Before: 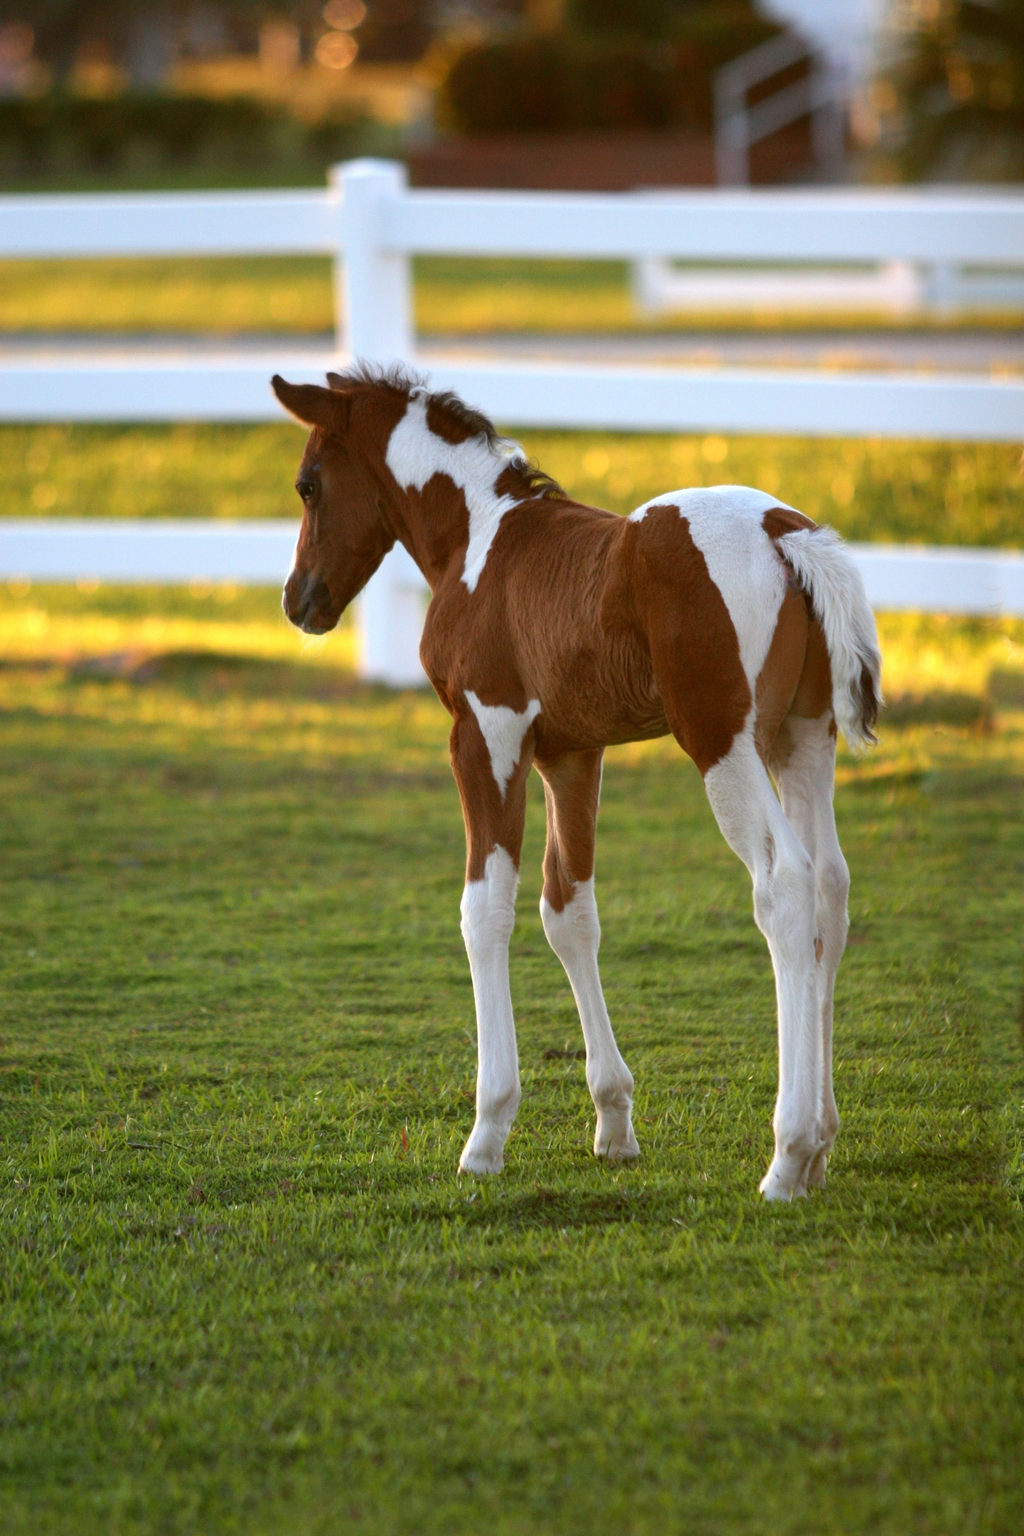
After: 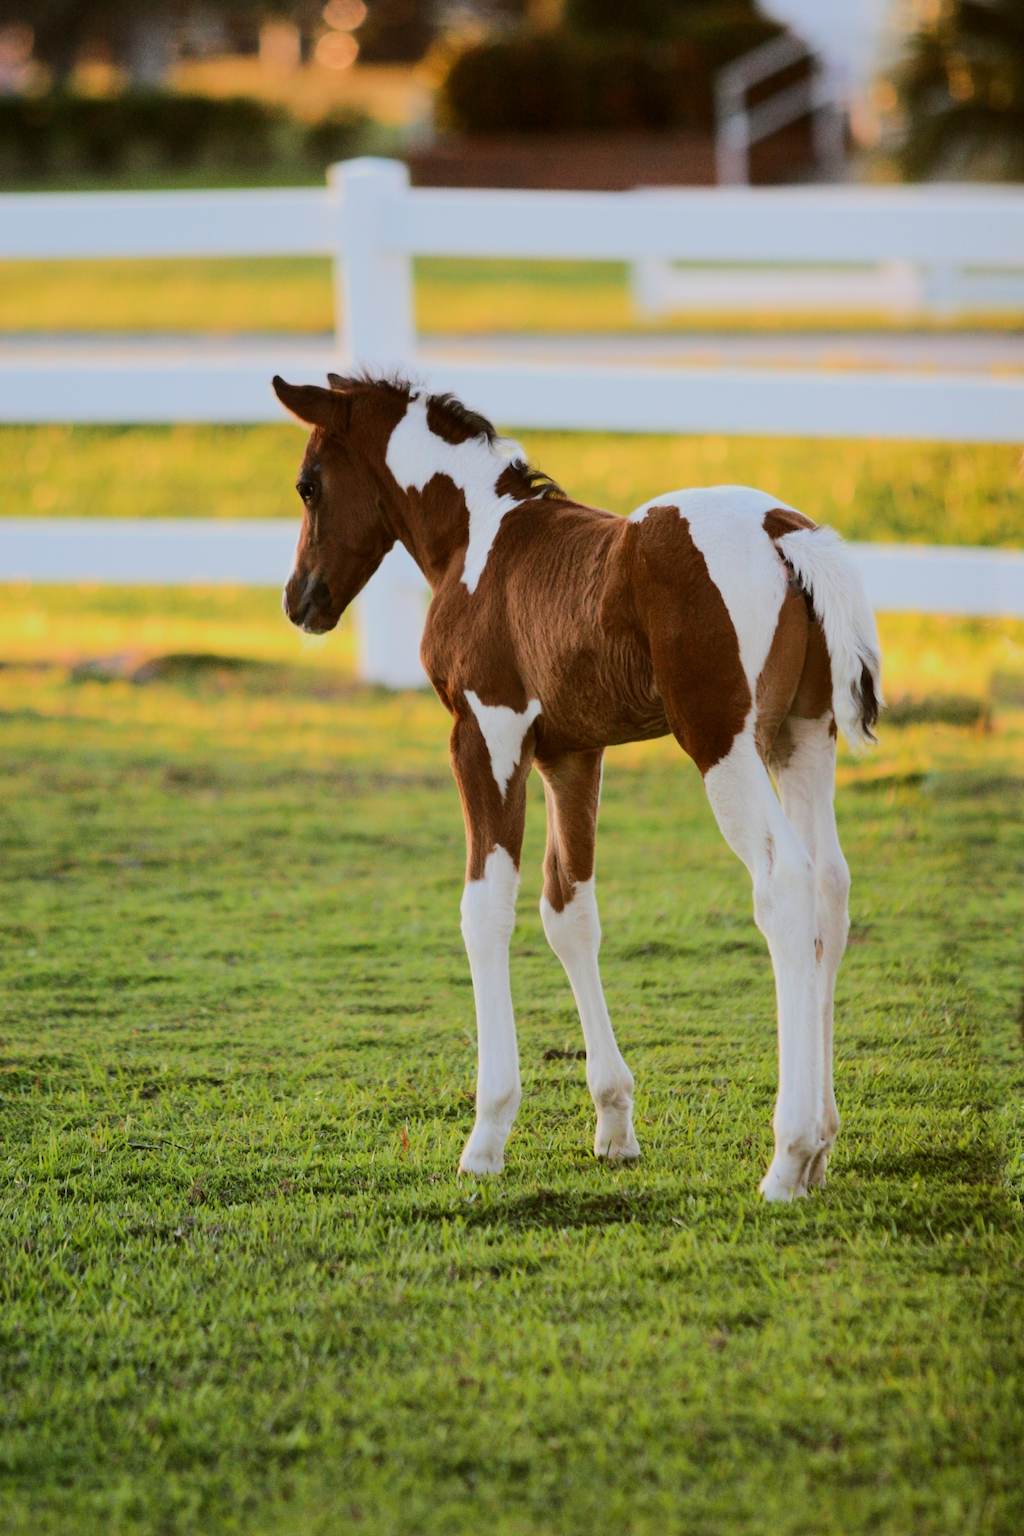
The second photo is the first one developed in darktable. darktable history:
filmic rgb: black relative exposure -7.65 EV, white relative exposure 4.56 EV, hardness 3.61
rgb curve: curves: ch0 [(0, 0) (0.284, 0.292) (0.505, 0.644) (1, 1)], compensate middle gray true
